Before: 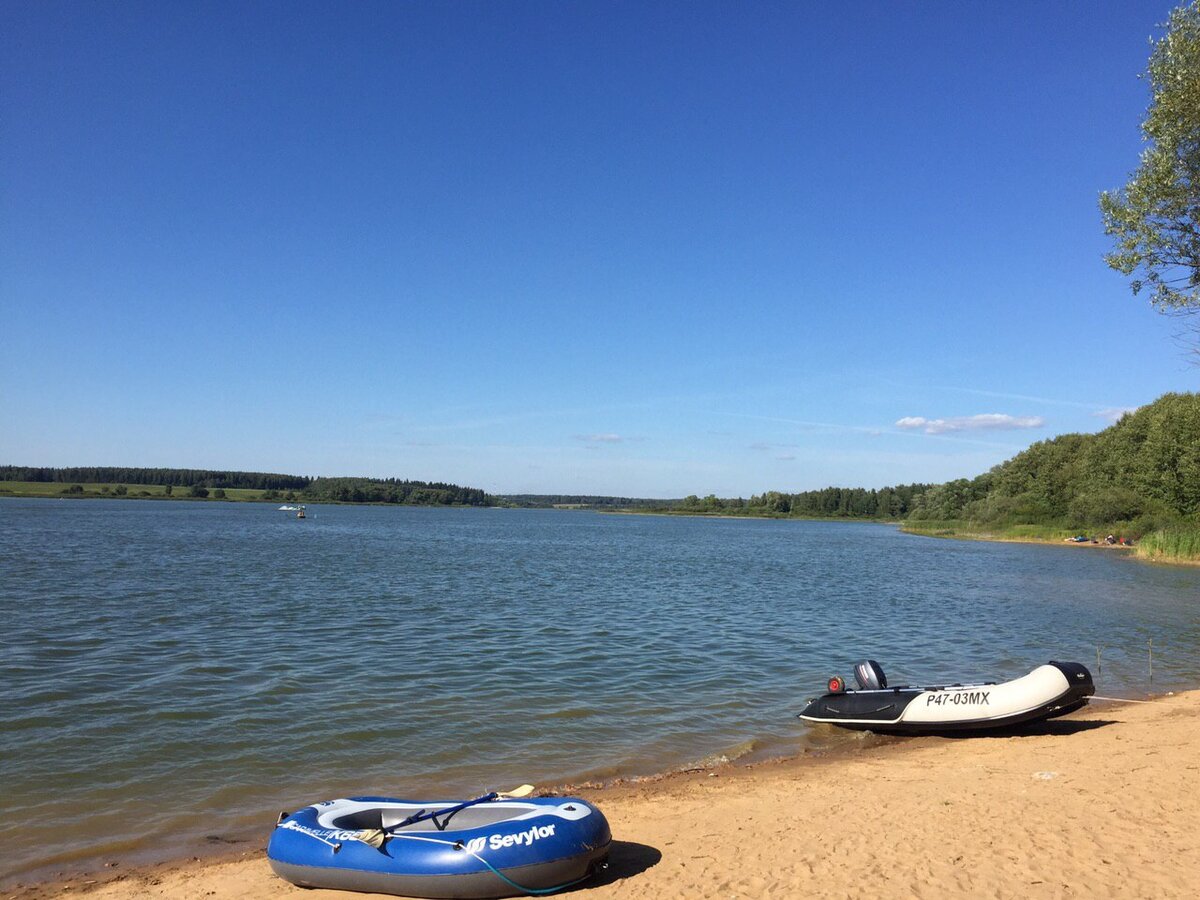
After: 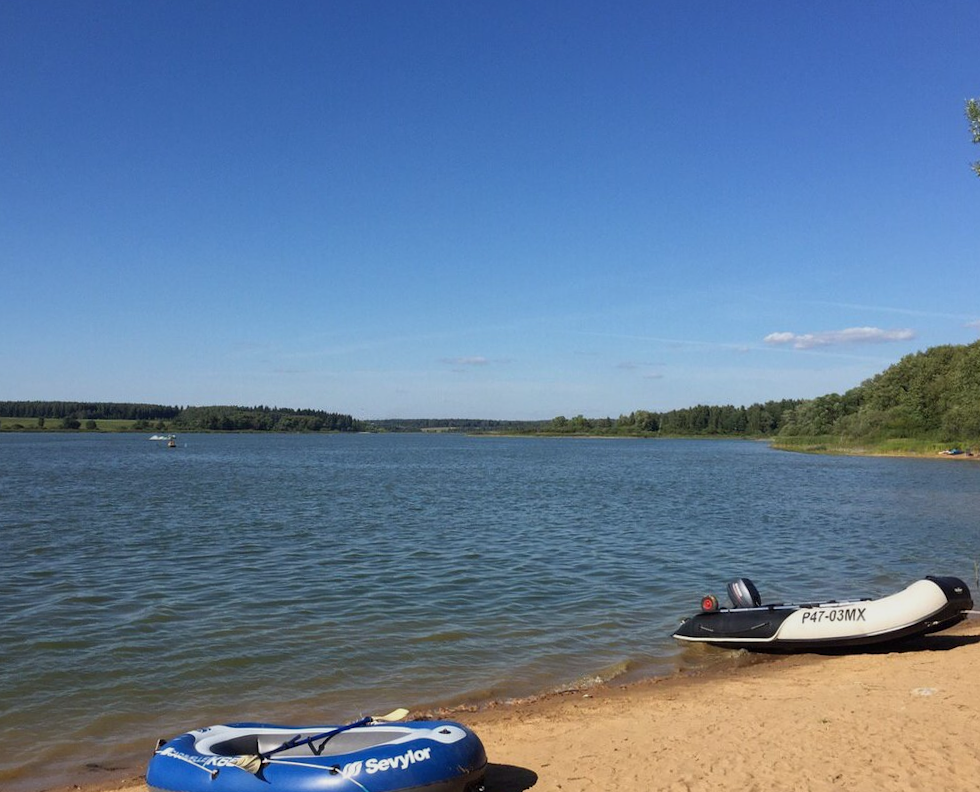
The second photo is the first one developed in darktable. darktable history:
rotate and perspective: rotation -1.32°, lens shift (horizontal) -0.031, crop left 0.015, crop right 0.985, crop top 0.047, crop bottom 0.982
crop: left 9.807%, top 6.259%, right 7.334%, bottom 2.177%
exposure: exposure -0.293 EV, compensate highlight preservation false
